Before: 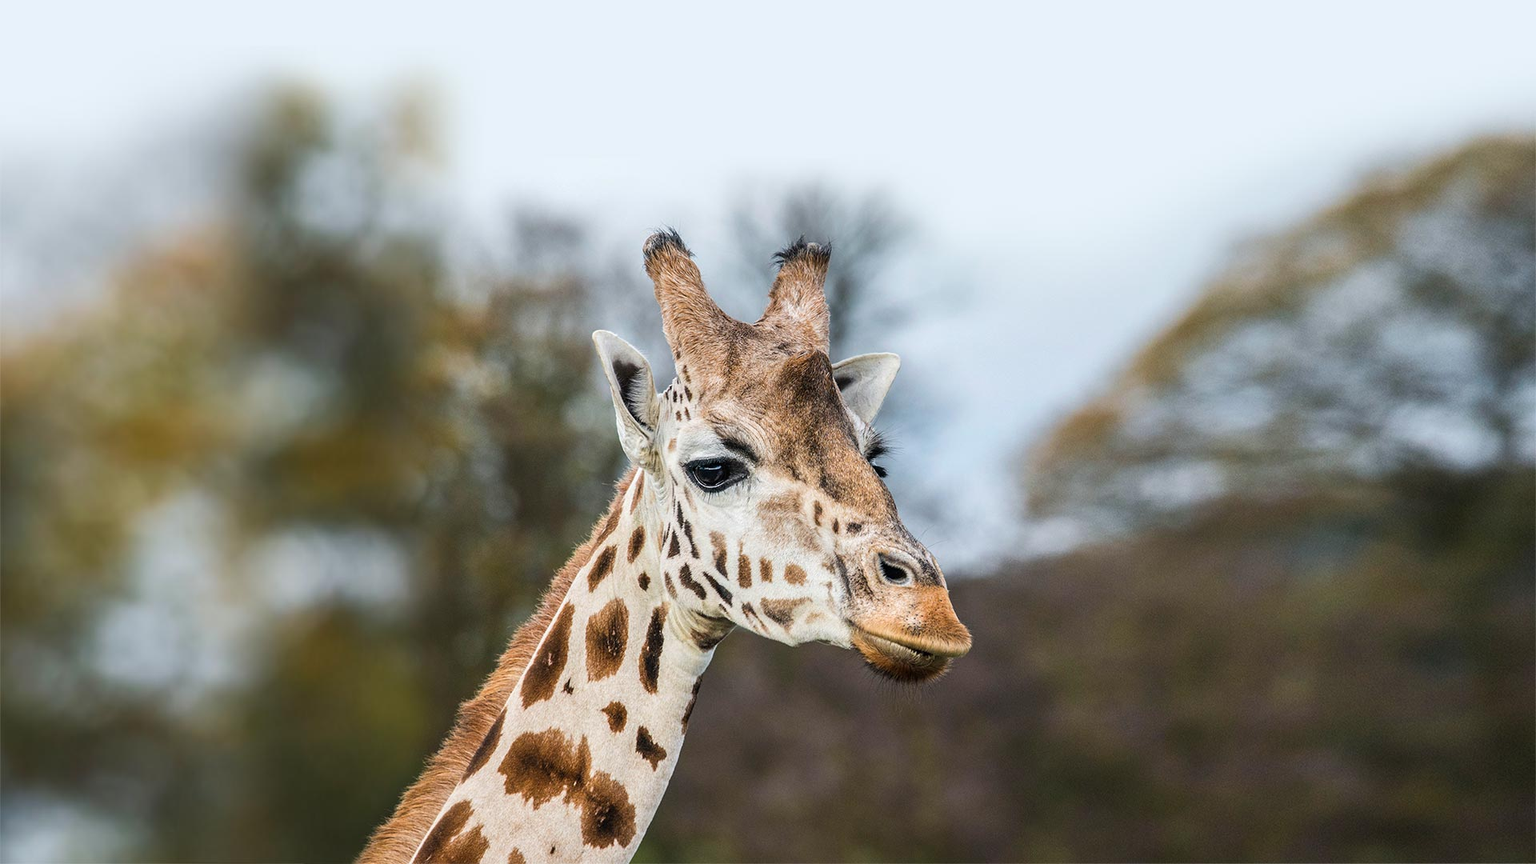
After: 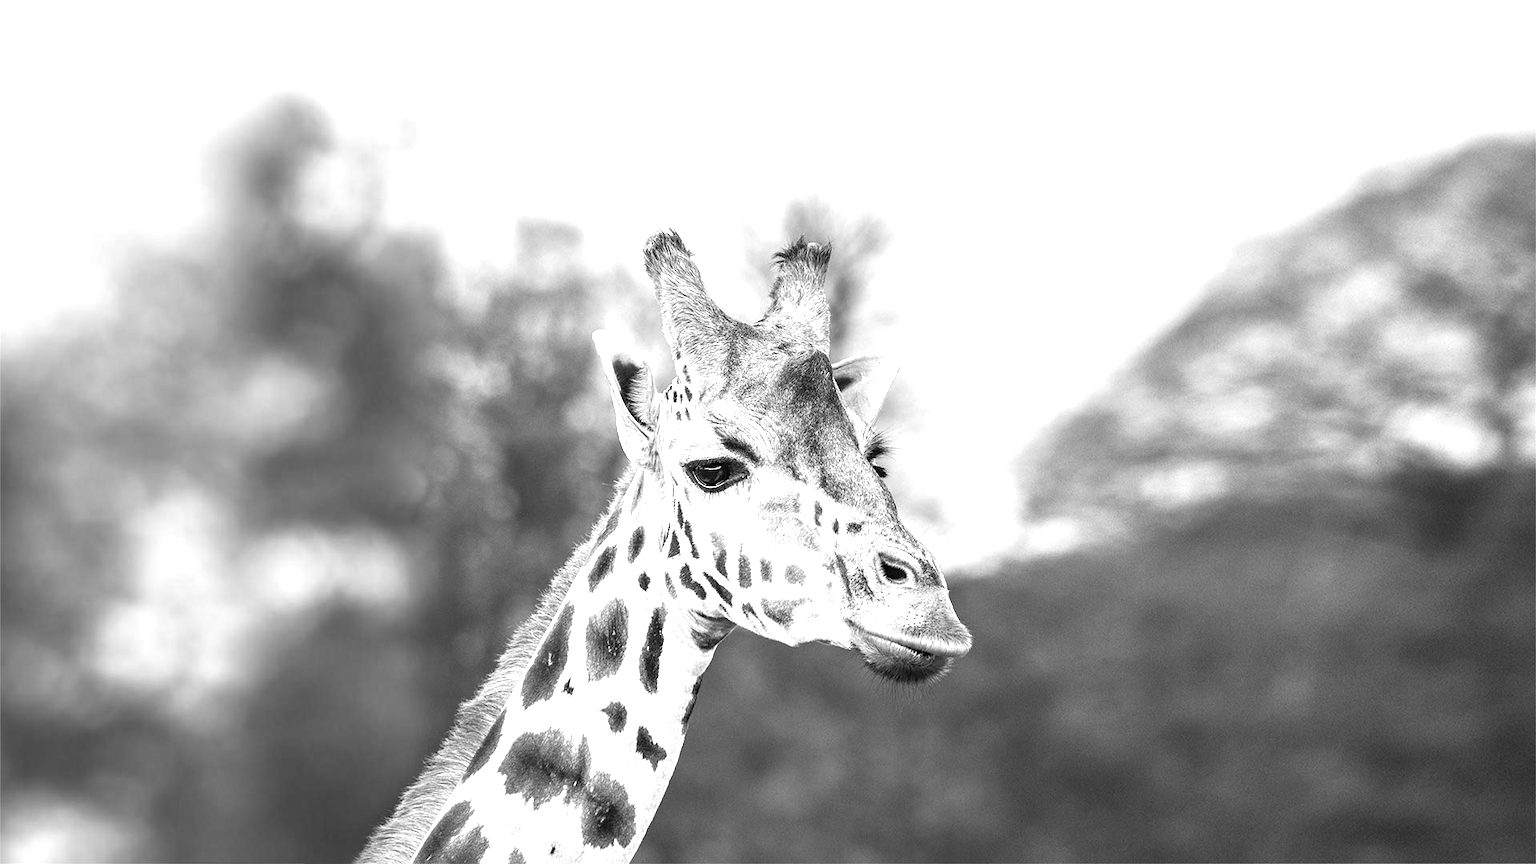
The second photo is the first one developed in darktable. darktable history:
exposure: black level correction 0, exposure 1.1 EV, compensate exposure bias true, compensate highlight preservation false
monochrome: size 3.1
